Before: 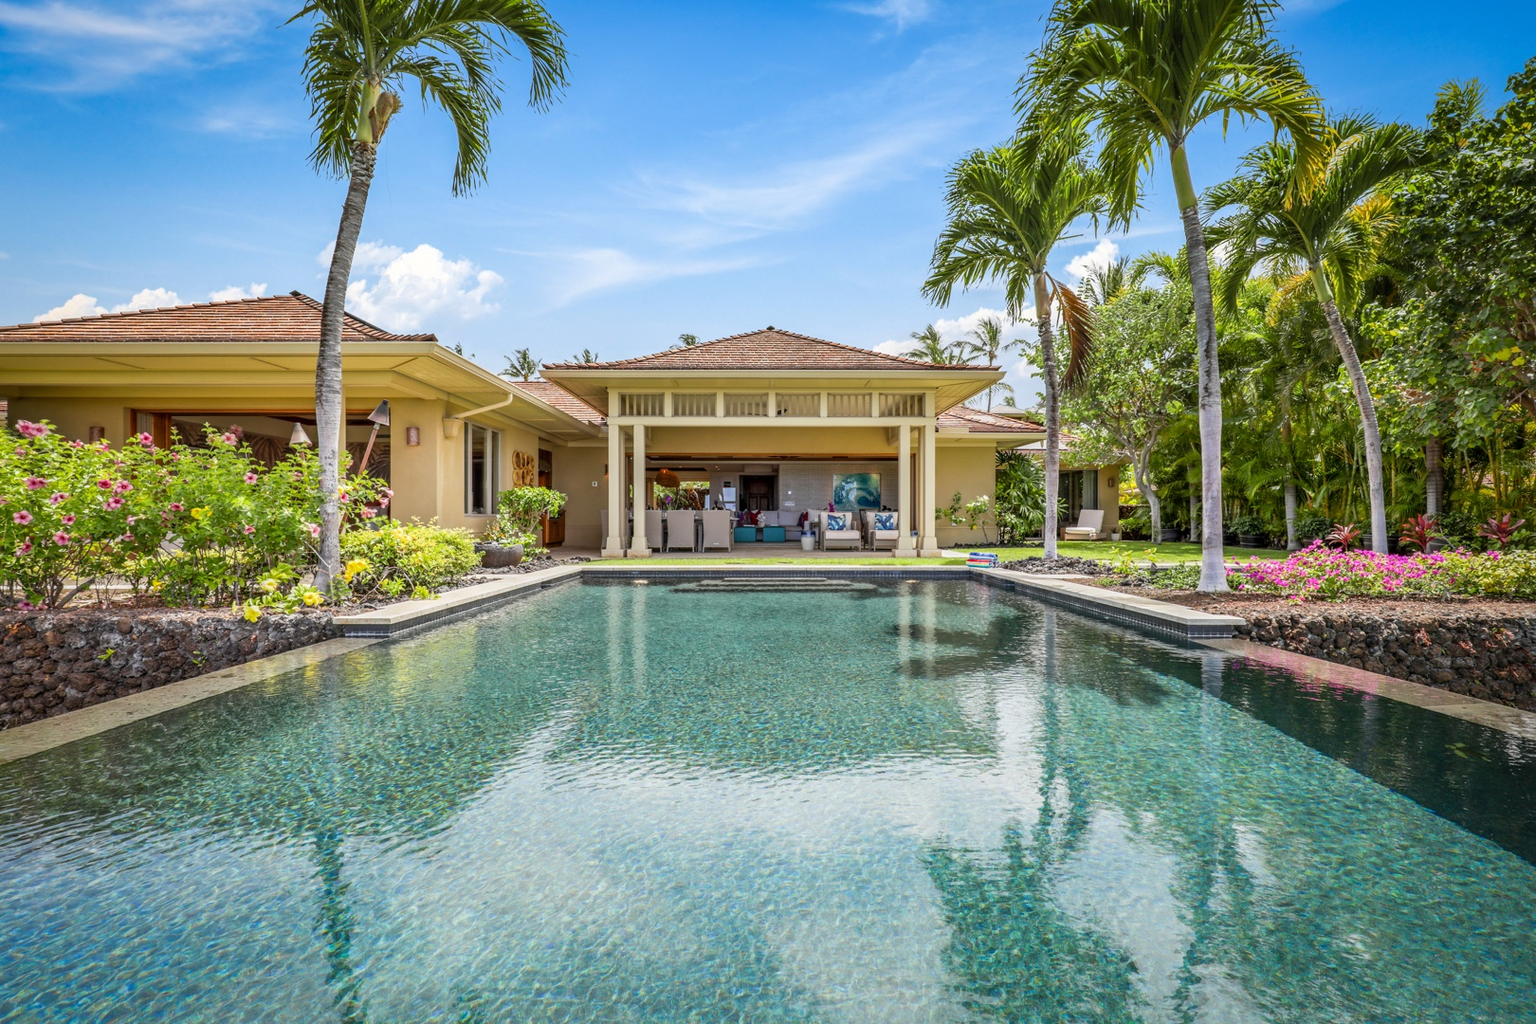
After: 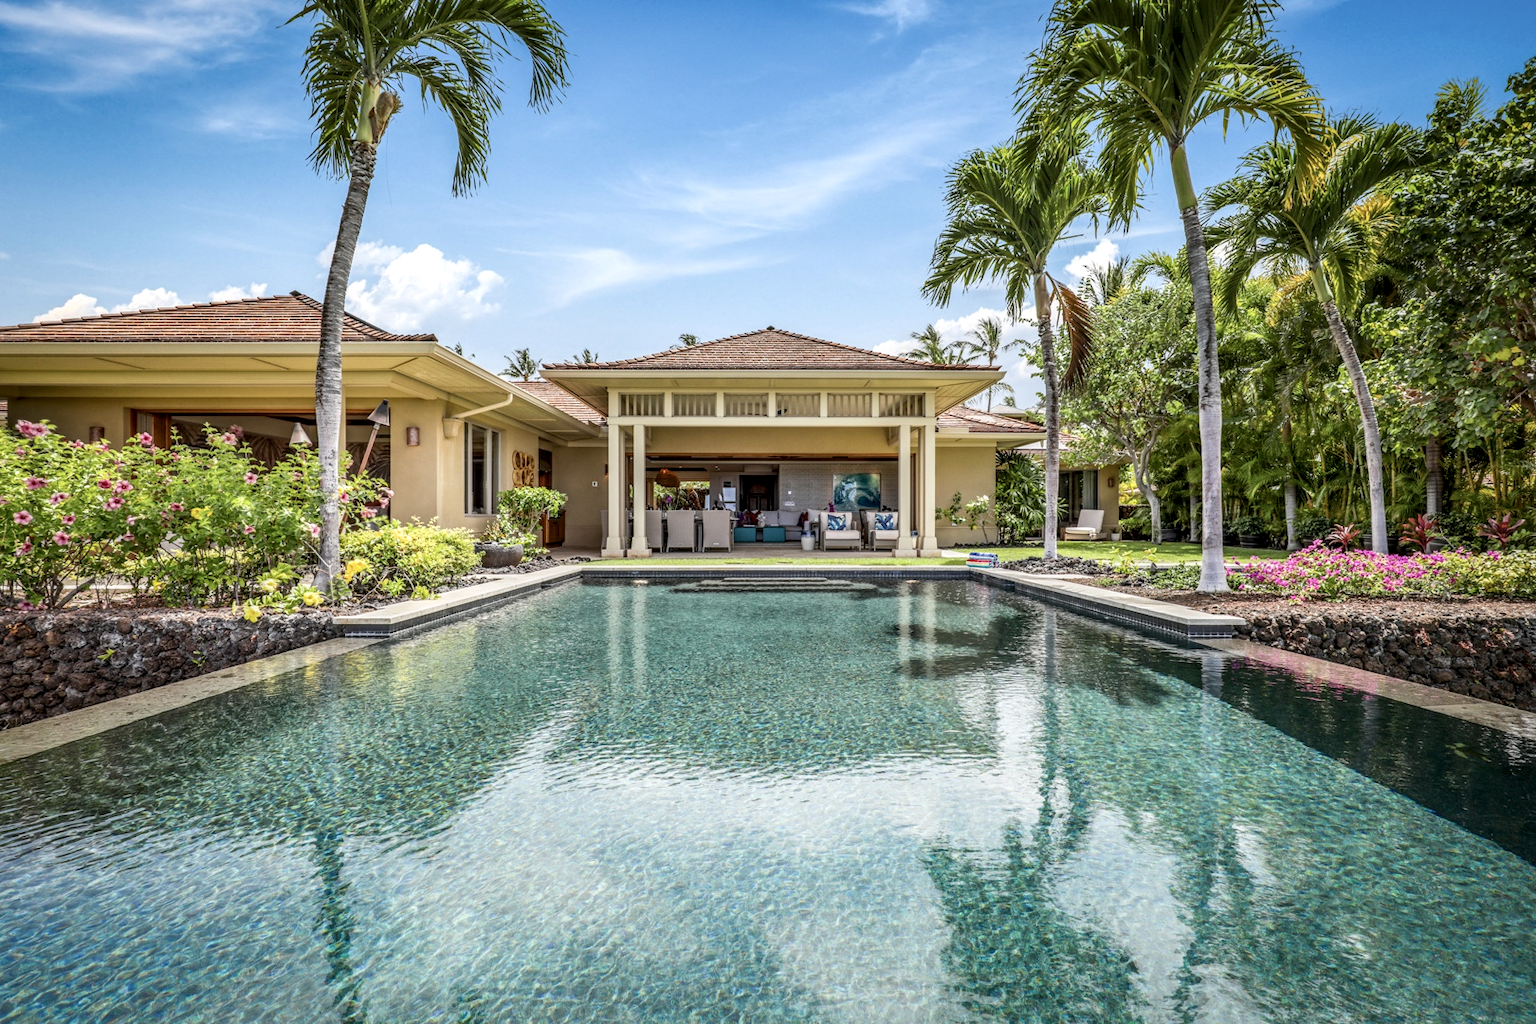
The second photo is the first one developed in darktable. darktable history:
contrast brightness saturation: contrast 0.109, saturation -0.178
local contrast: detail 130%
